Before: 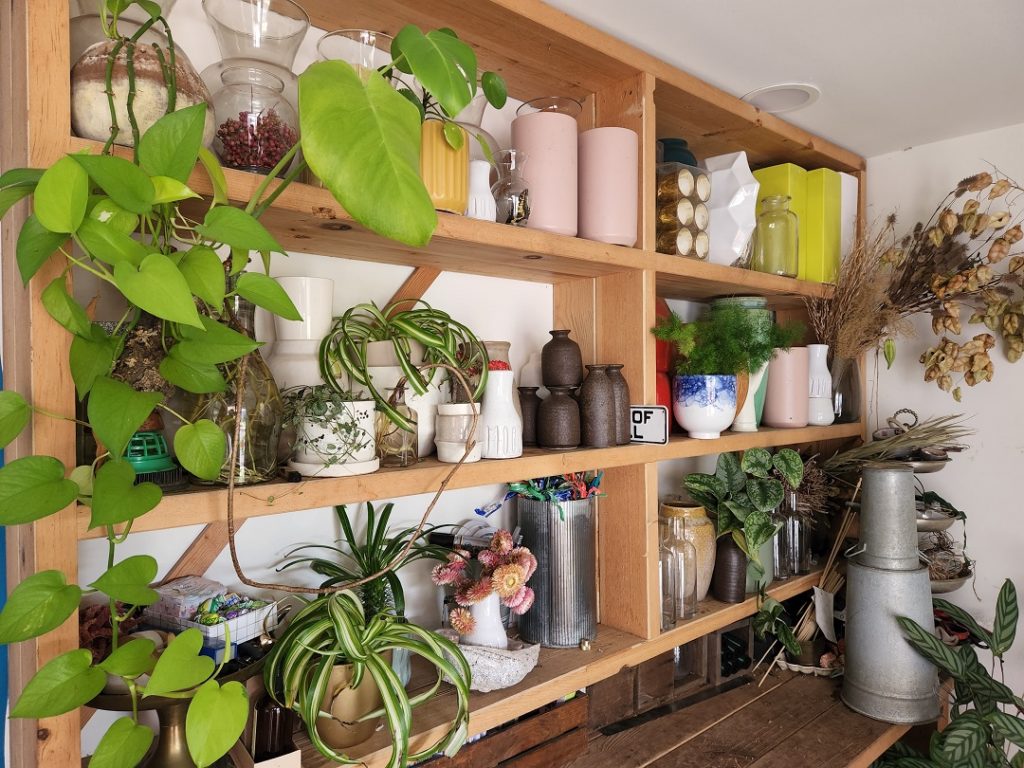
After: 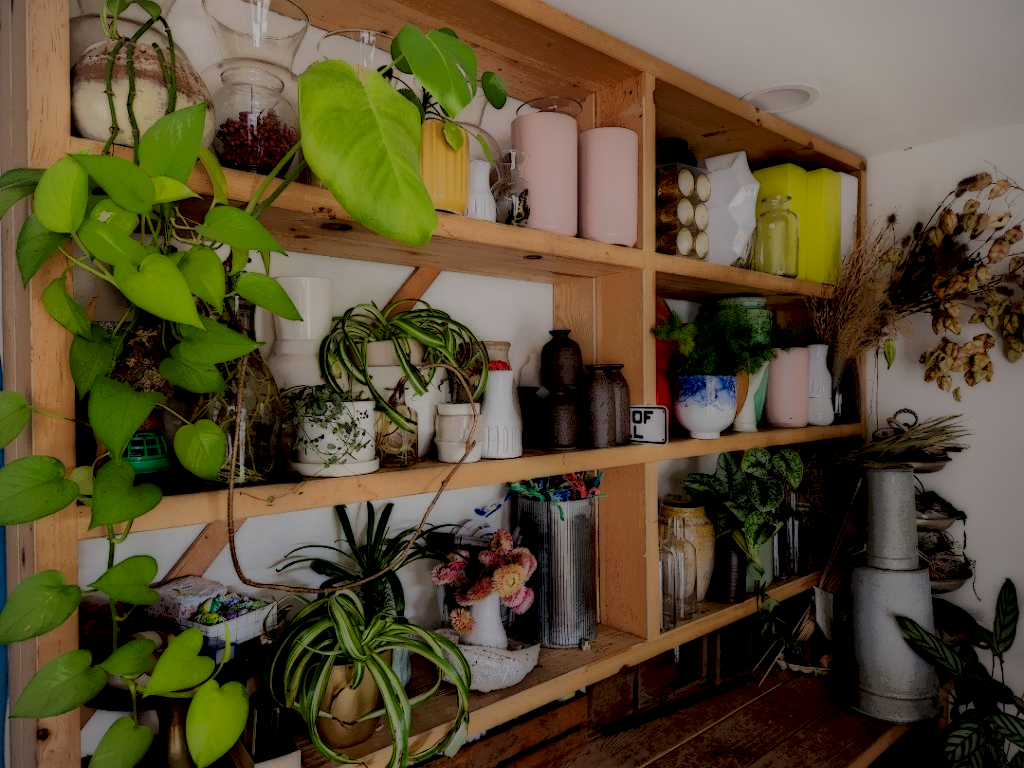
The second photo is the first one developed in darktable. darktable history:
vignetting: fall-off start 91.19%
local contrast: highlights 0%, shadows 198%, detail 164%, midtone range 0.001
filmic rgb: black relative exposure -7.15 EV, white relative exposure 5.36 EV, hardness 3.02, color science v6 (2022)
